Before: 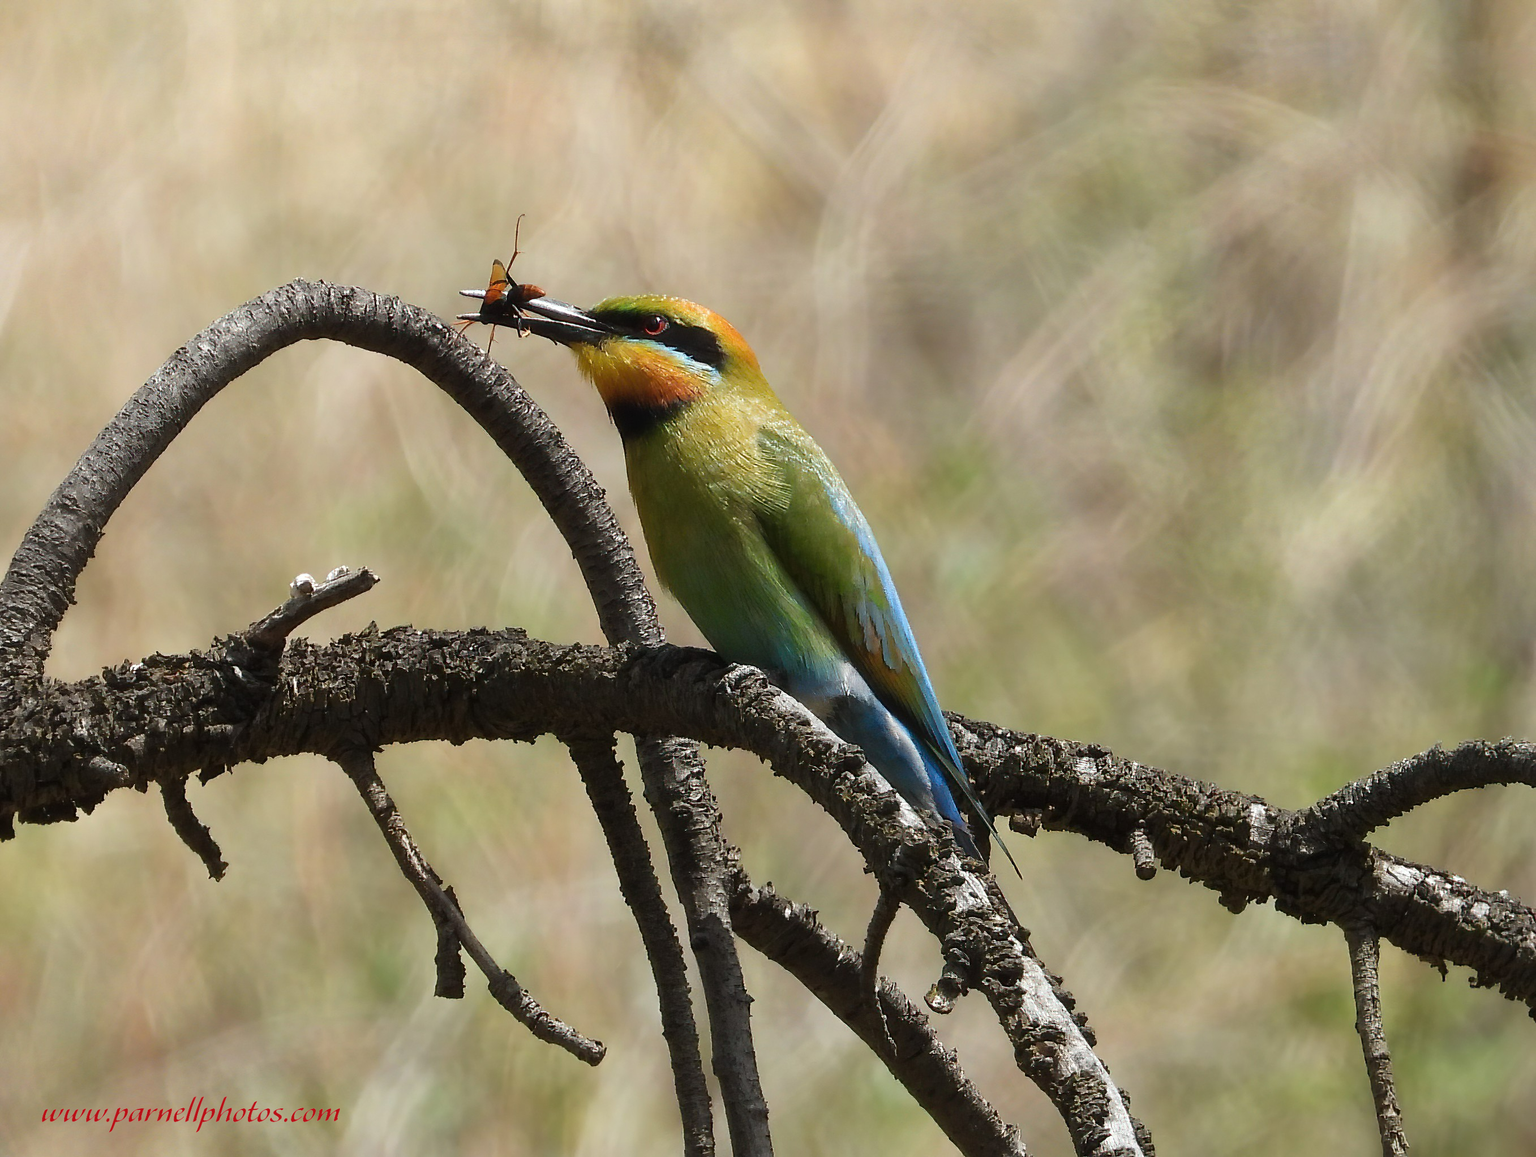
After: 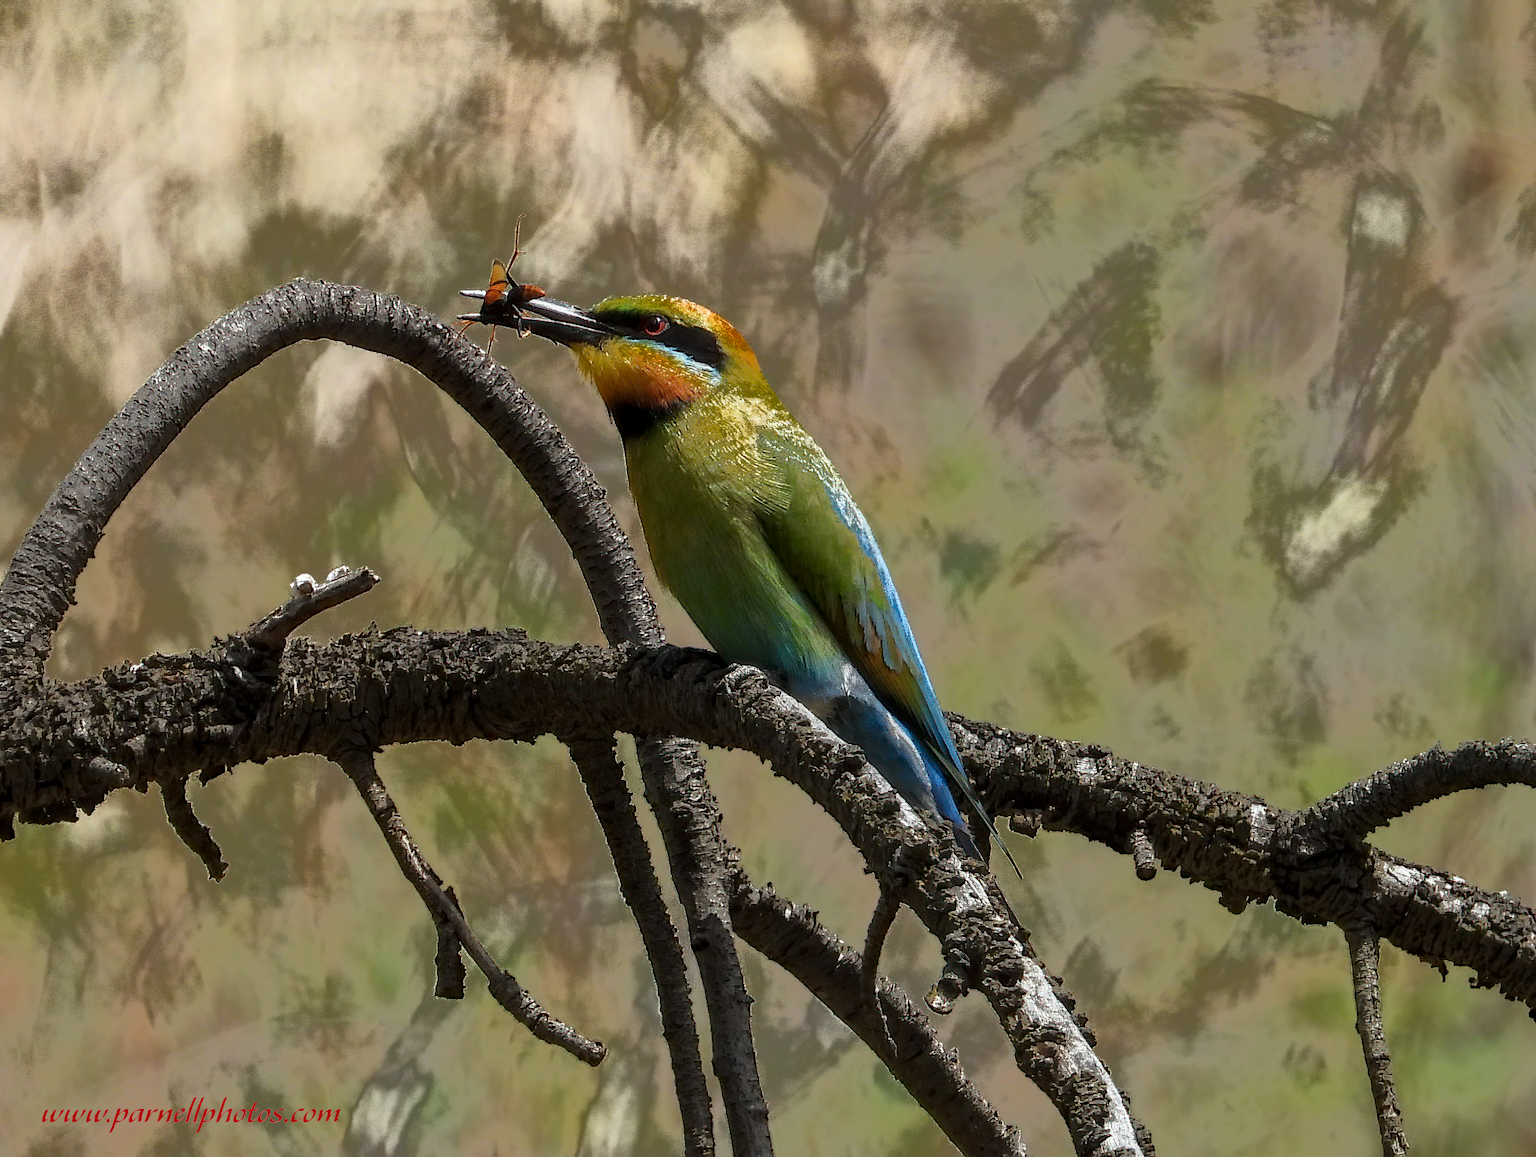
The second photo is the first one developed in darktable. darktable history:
haze removal: compatibility mode true, adaptive false
local contrast: on, module defaults
fill light: exposure -0.73 EV, center 0.69, width 2.2
